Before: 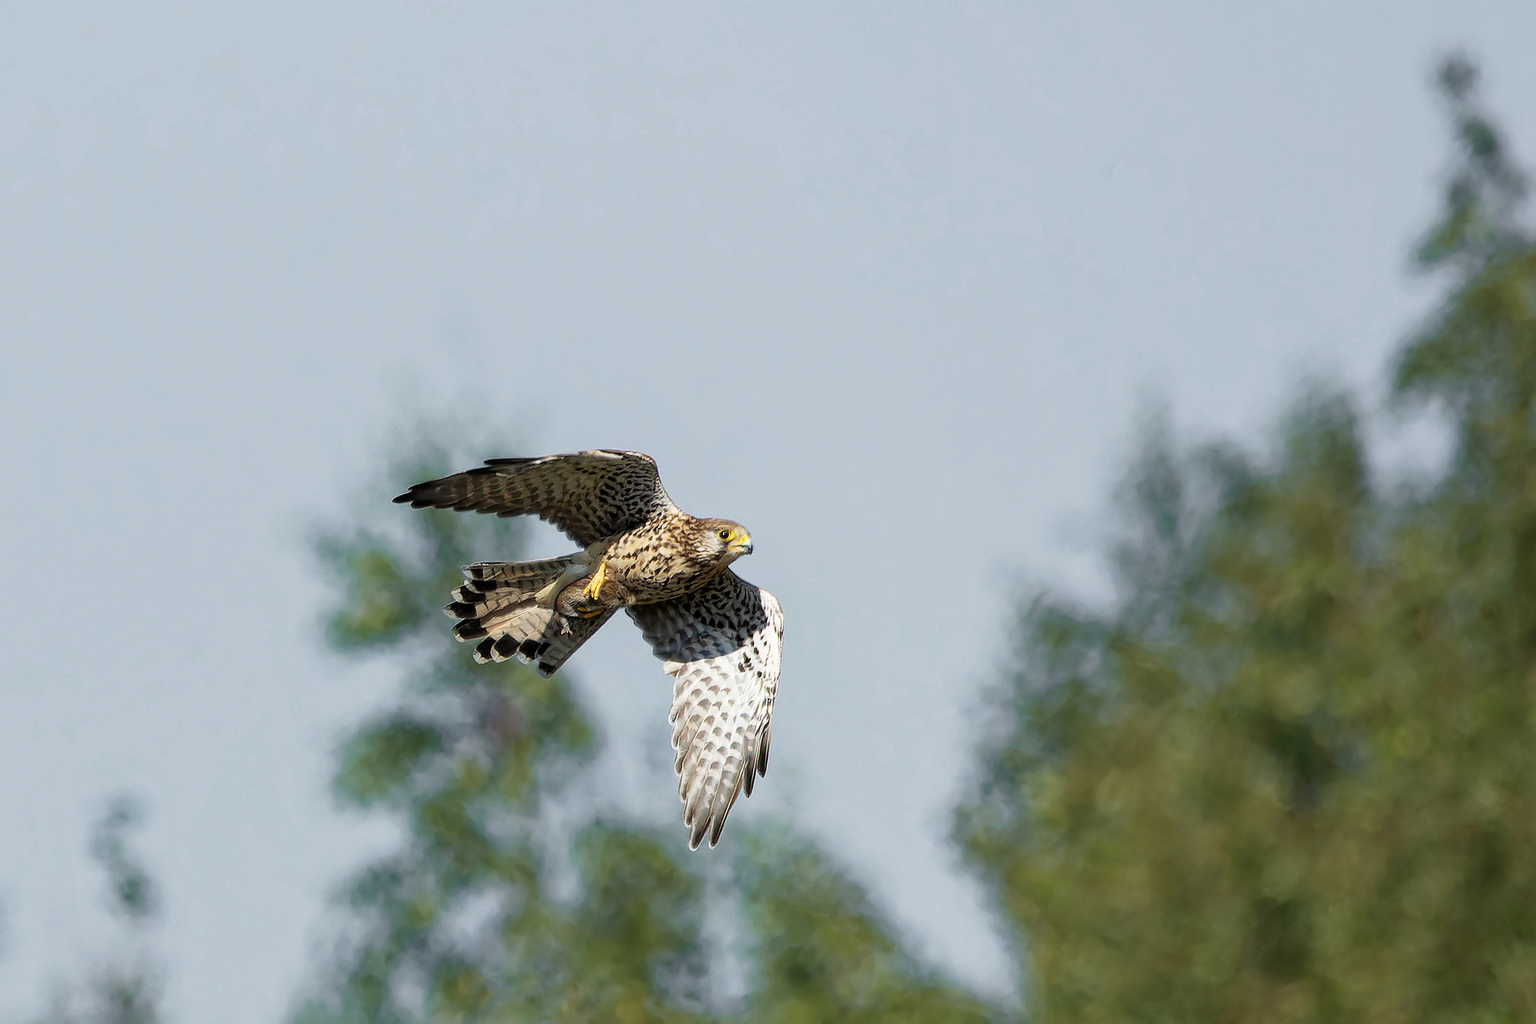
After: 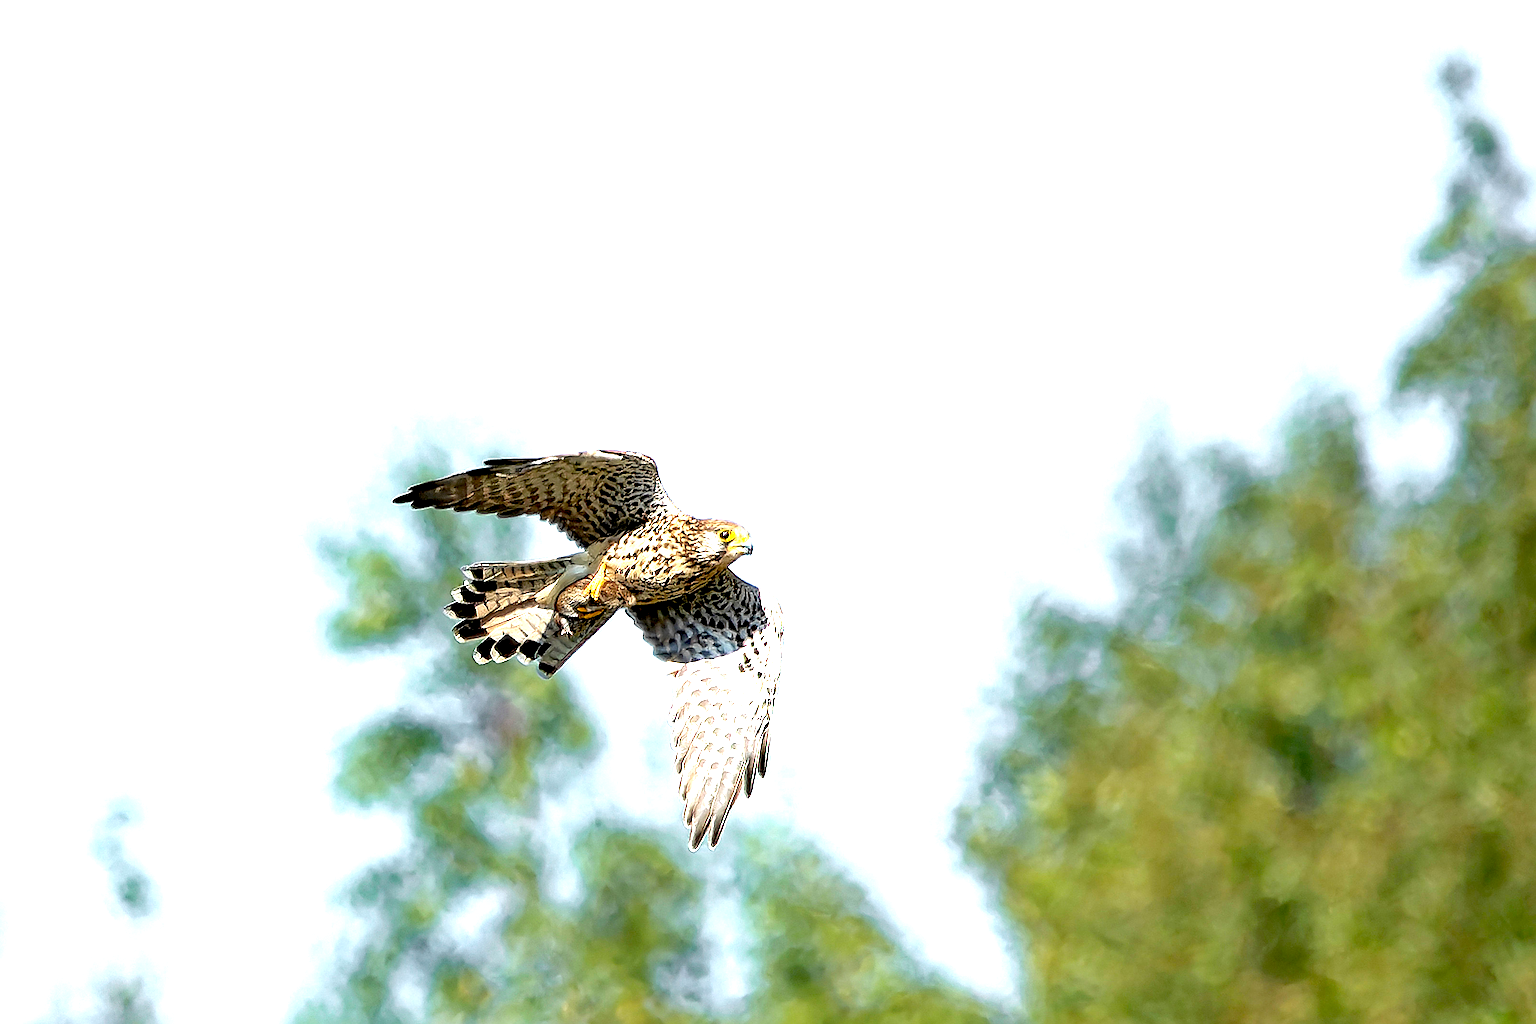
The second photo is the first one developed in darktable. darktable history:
sharpen: on, module defaults
exposure: black level correction 0.009, exposure 1.435 EV, compensate highlight preservation false
